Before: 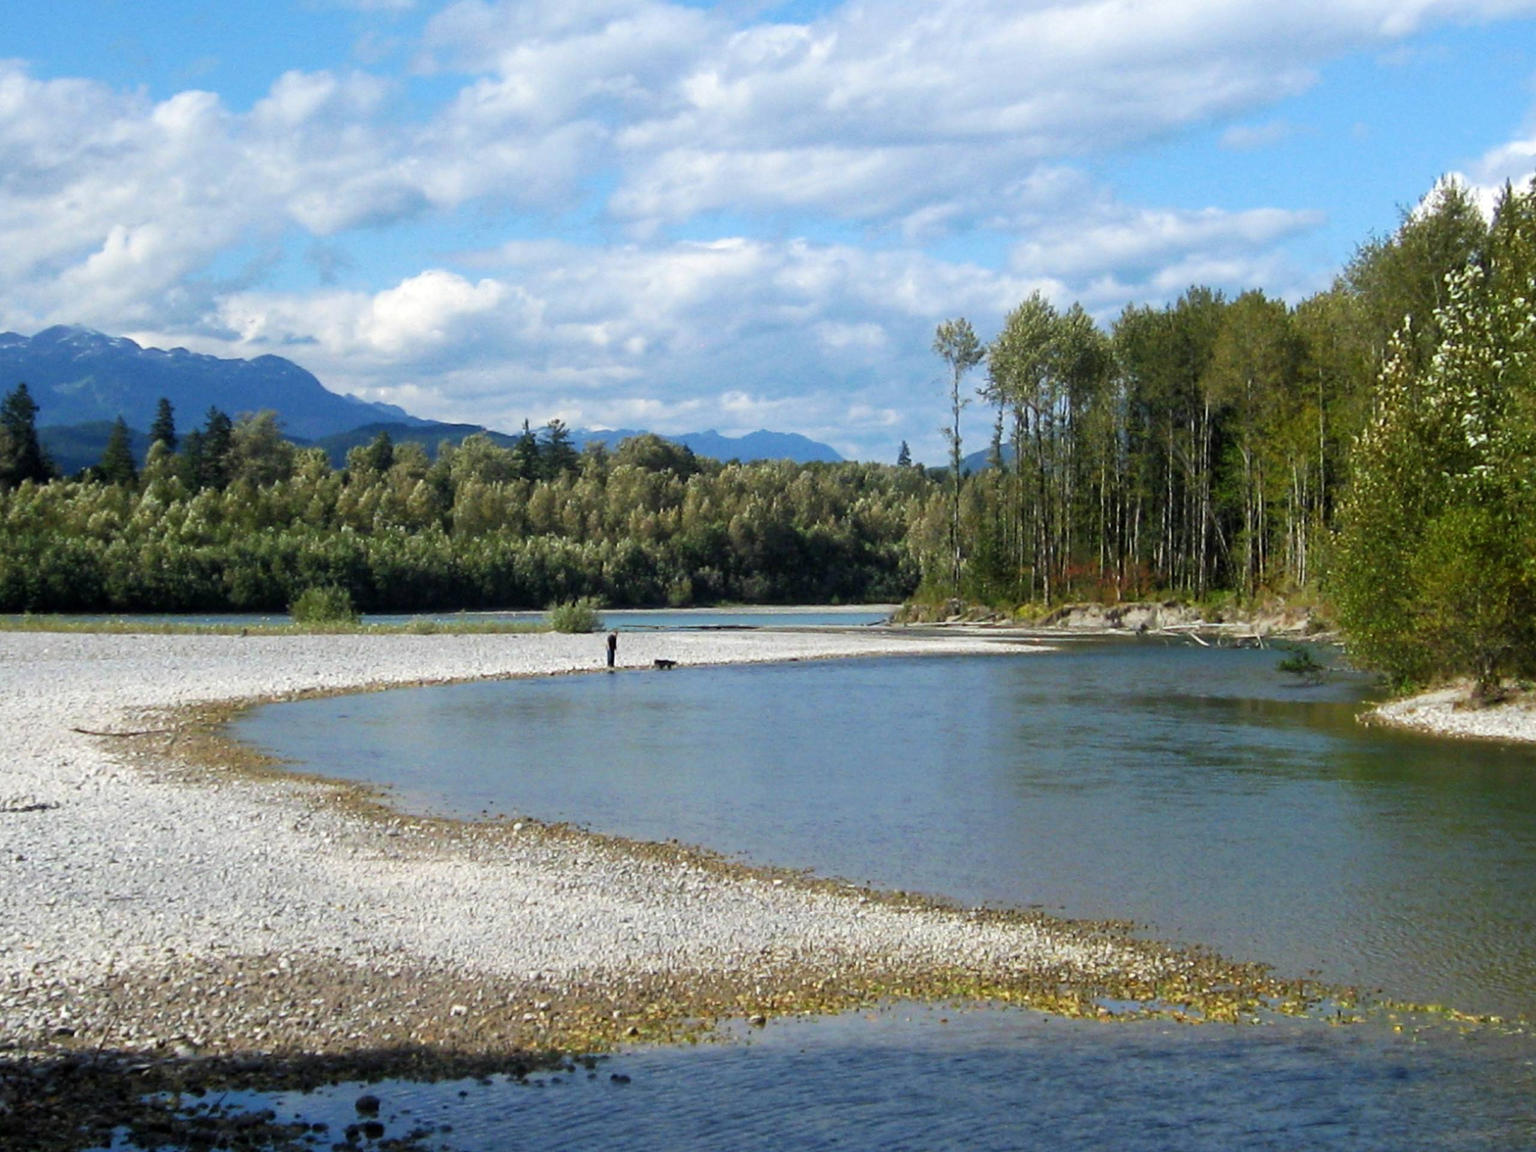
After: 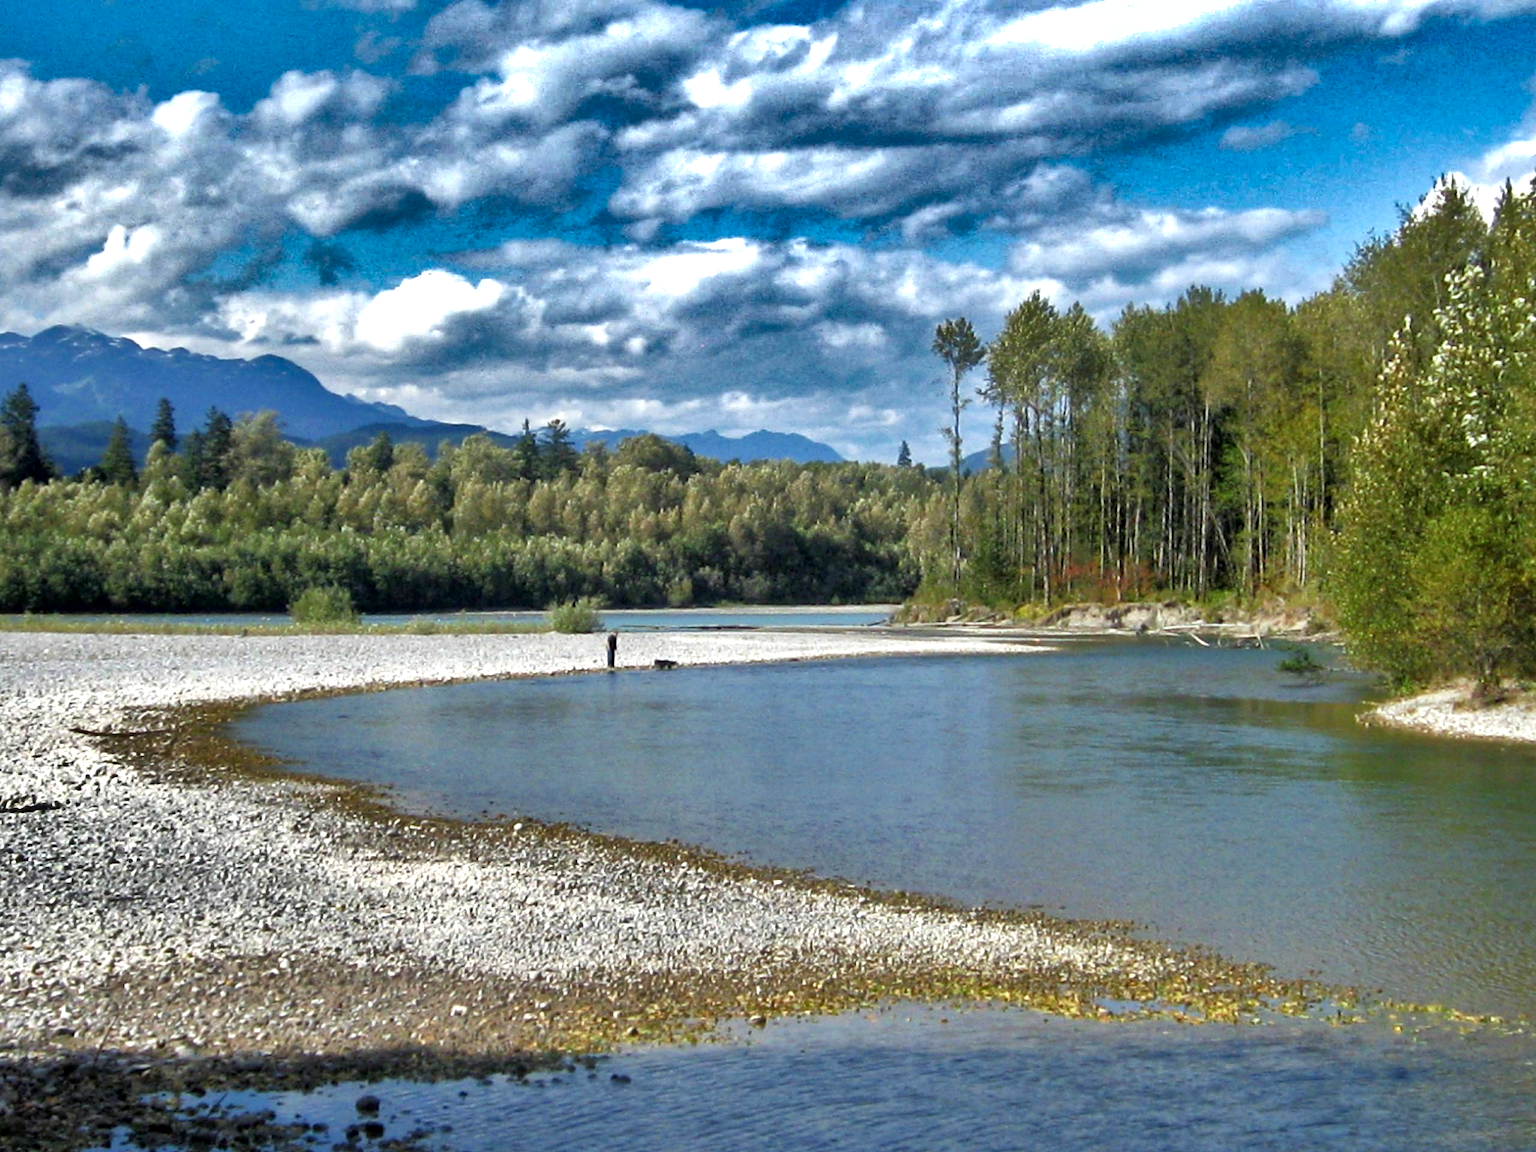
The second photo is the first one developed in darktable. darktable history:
tone equalizer: -8 EV 0.211 EV, -7 EV 0.448 EV, -6 EV 0.424 EV, -5 EV 0.277 EV, -3 EV -0.256 EV, -2 EV -0.408 EV, -1 EV -0.422 EV, +0 EV -0.245 EV, edges refinement/feathering 500, mask exposure compensation -1.57 EV, preserve details no
shadows and highlights: shadows 20.87, highlights -81.17, soften with gaussian
exposure: black level correction 0, exposure 0.696 EV, compensate highlight preservation false
local contrast: mode bilateral grid, contrast 21, coarseness 50, detail 120%, midtone range 0.2
contrast equalizer: octaves 7, y [[0.439, 0.44, 0.442, 0.457, 0.493, 0.498], [0.5 ×6], [0.5 ×6], [0 ×6], [0 ×6]], mix -0.195
